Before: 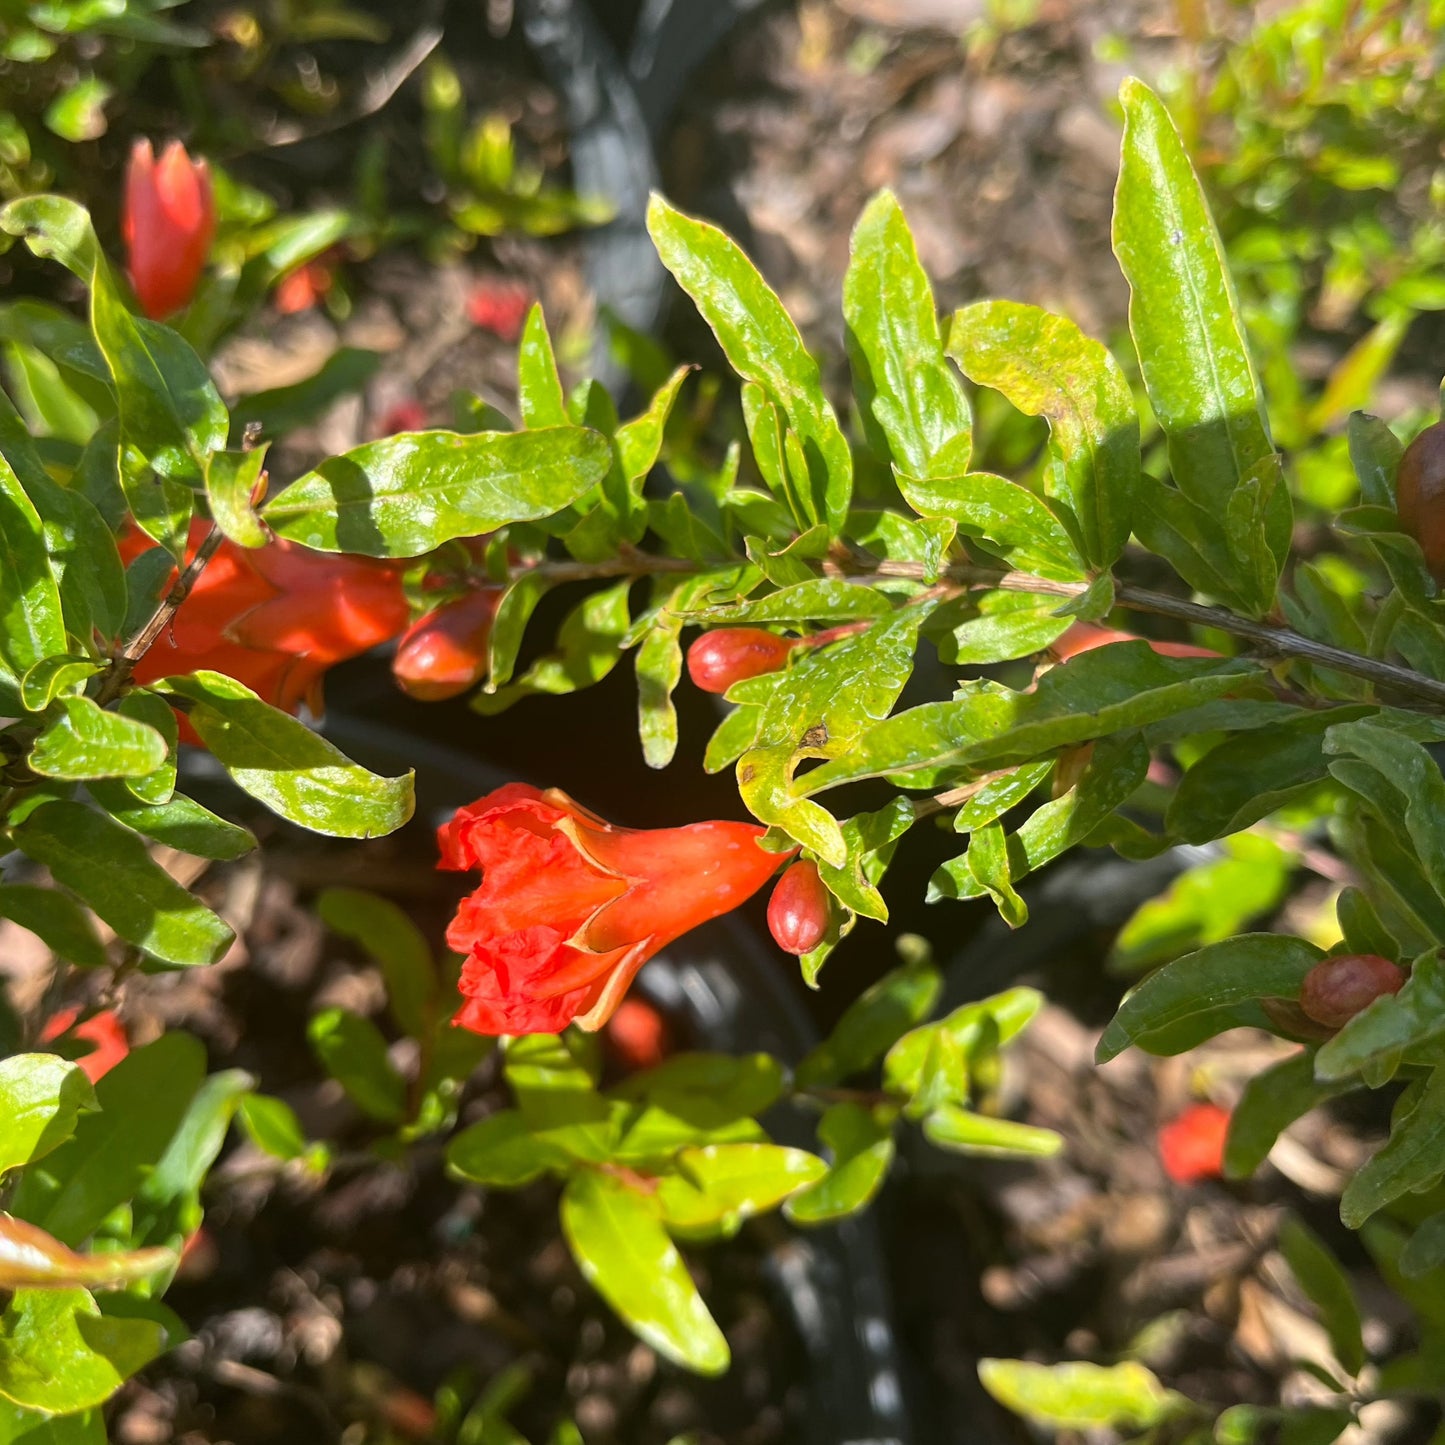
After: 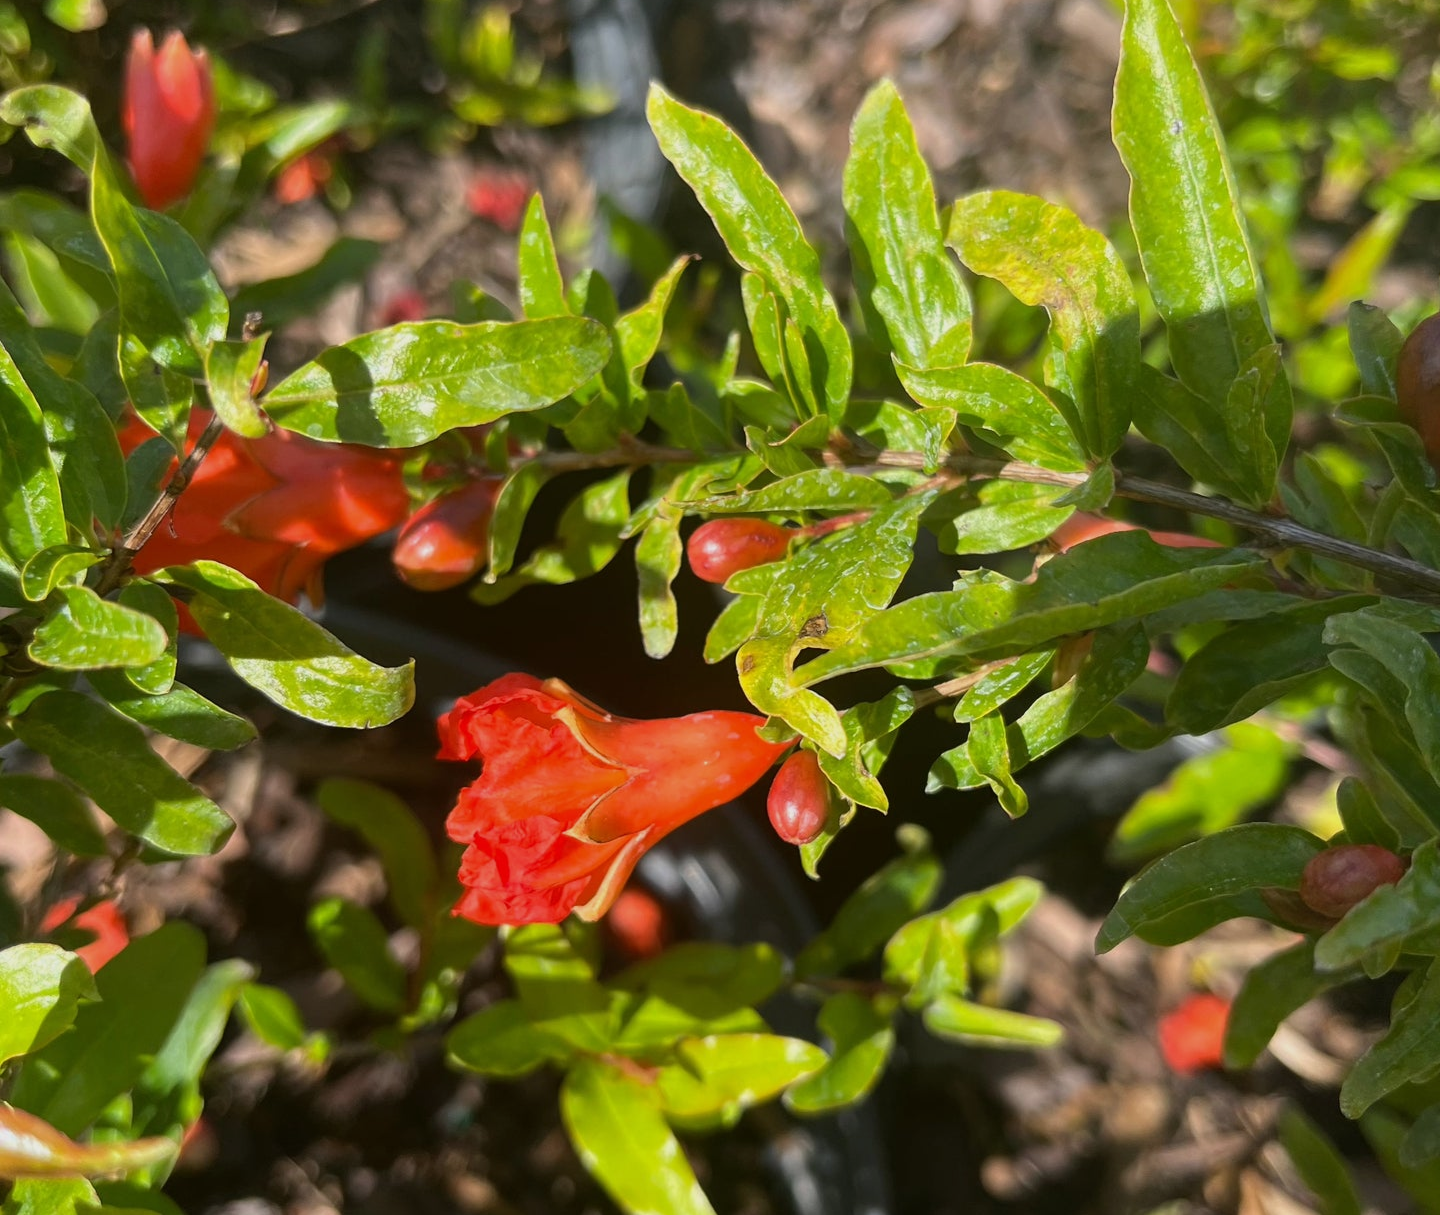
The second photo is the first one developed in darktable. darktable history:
crop: top 7.625%, bottom 8.027%
exposure: exposure -0.293 EV, compensate highlight preservation false
